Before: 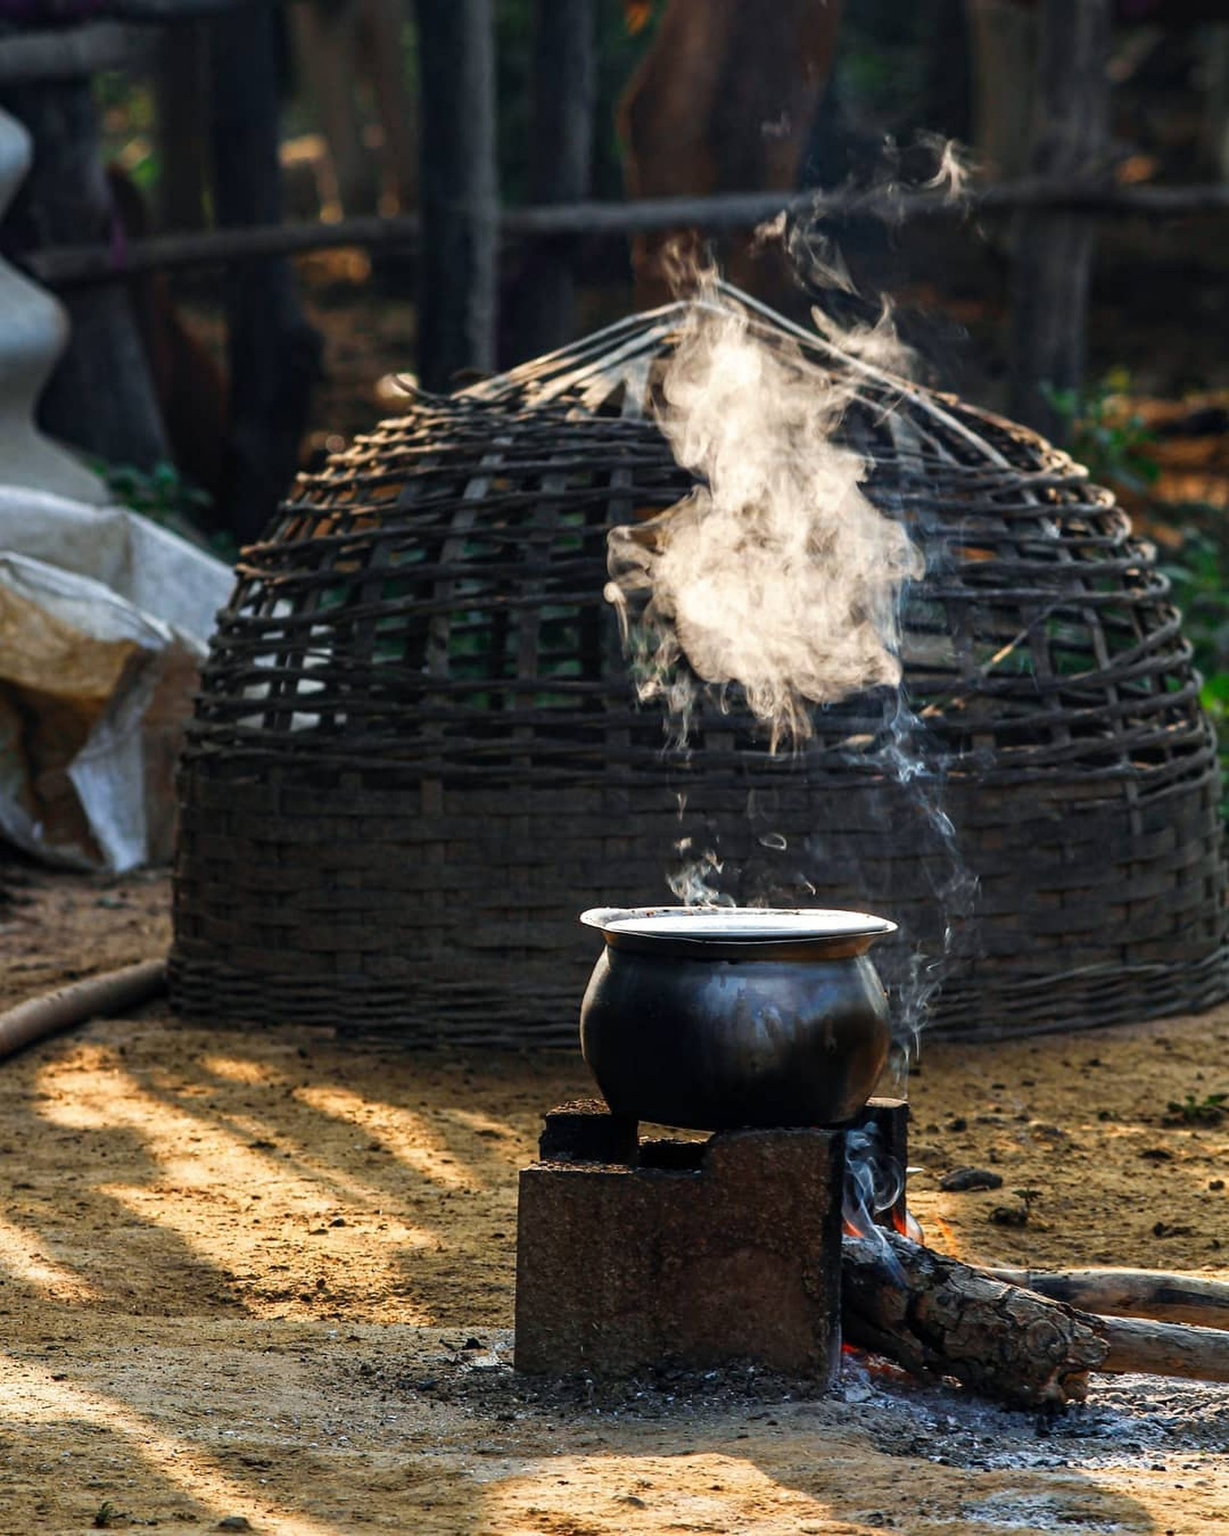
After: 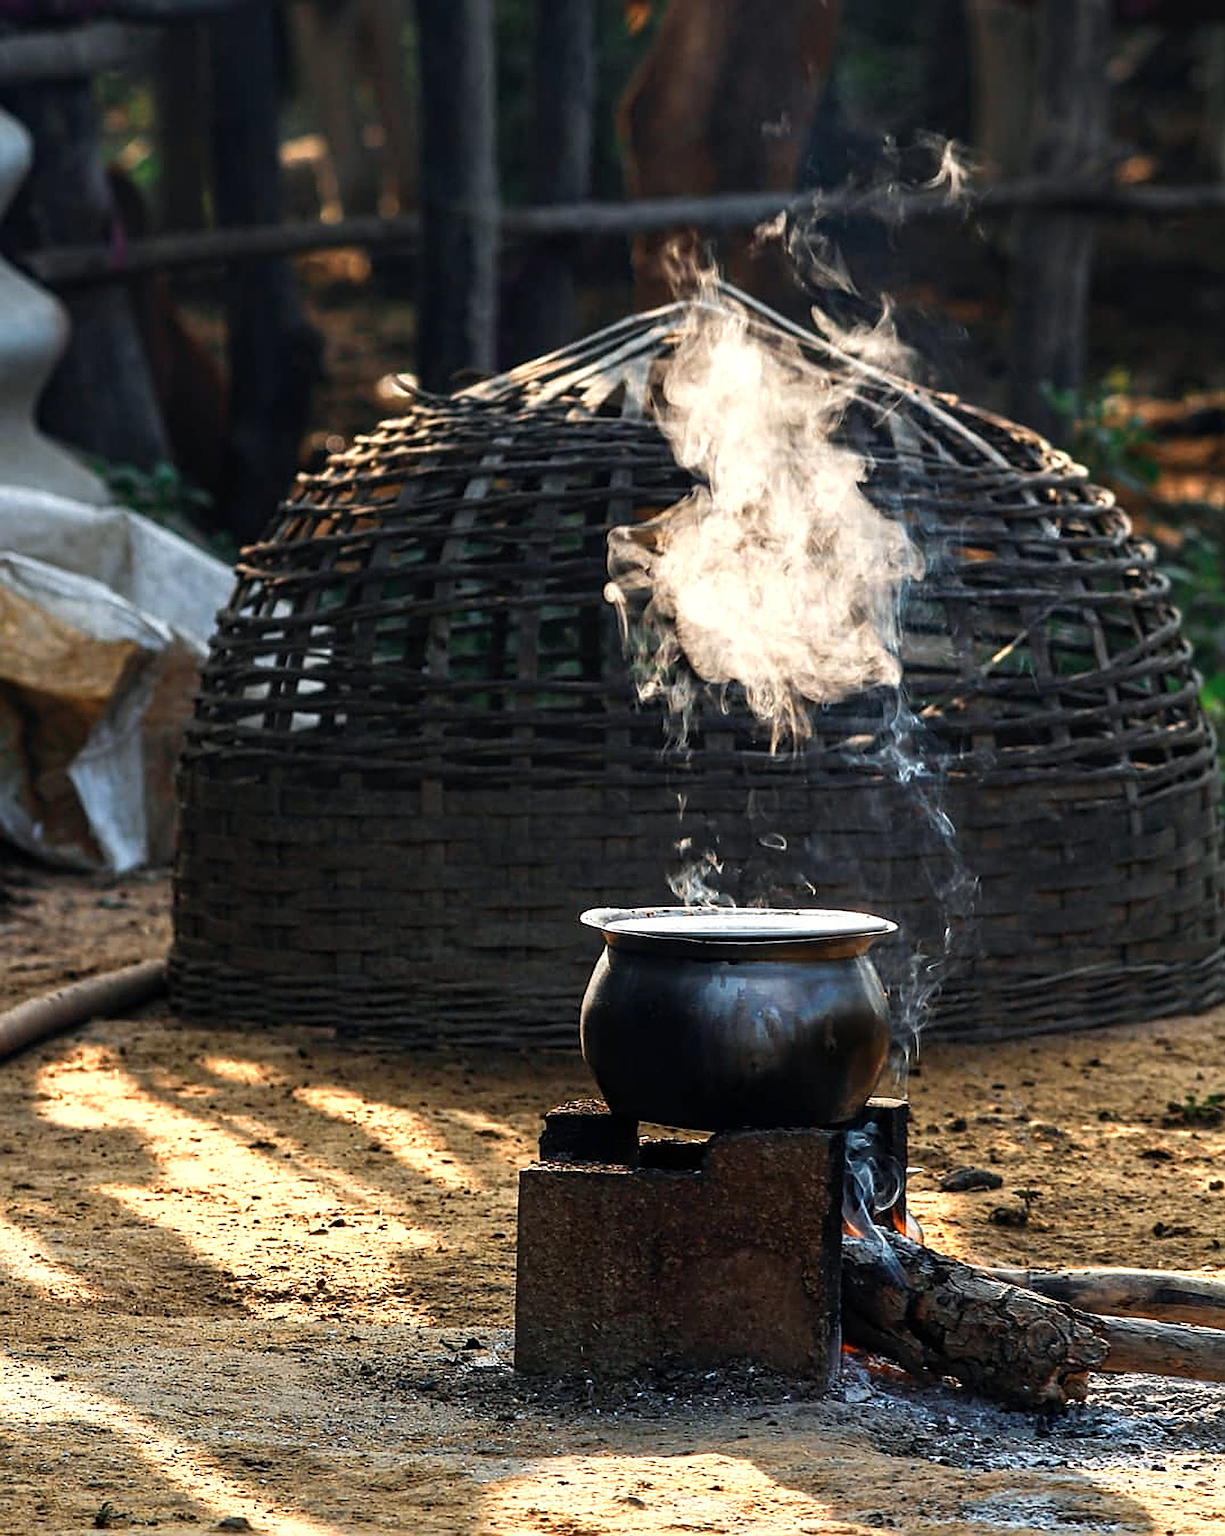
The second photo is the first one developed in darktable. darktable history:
color zones: curves: ch0 [(0.018, 0.548) (0.197, 0.654) (0.425, 0.447) (0.605, 0.658) (0.732, 0.579)]; ch1 [(0.105, 0.531) (0.224, 0.531) (0.386, 0.39) (0.618, 0.456) (0.732, 0.456) (0.956, 0.421)]; ch2 [(0.039, 0.583) (0.215, 0.465) (0.399, 0.544) (0.465, 0.548) (0.614, 0.447) (0.724, 0.43) (0.882, 0.623) (0.956, 0.632)]
sharpen: radius 2.66, amount 0.656
